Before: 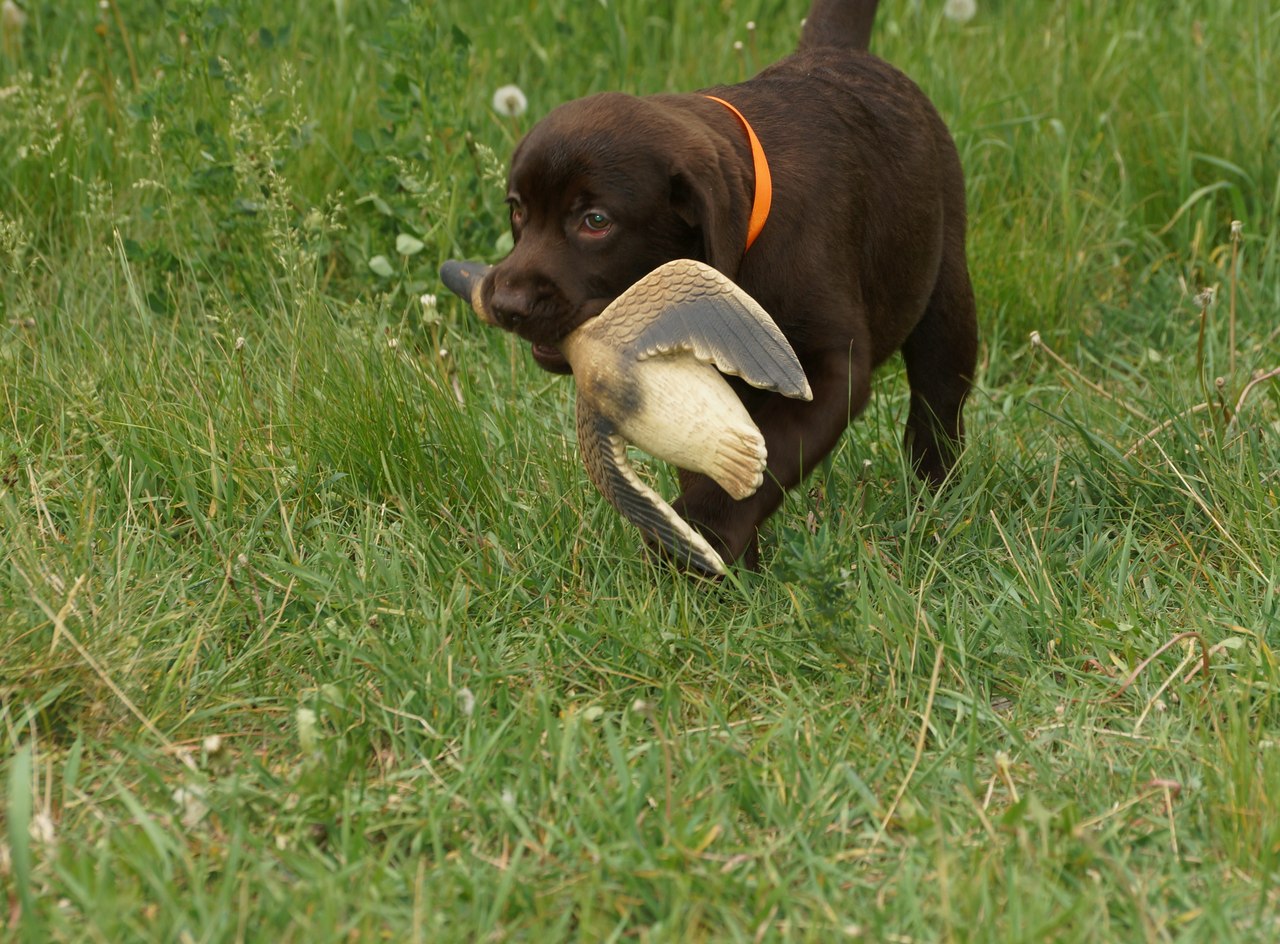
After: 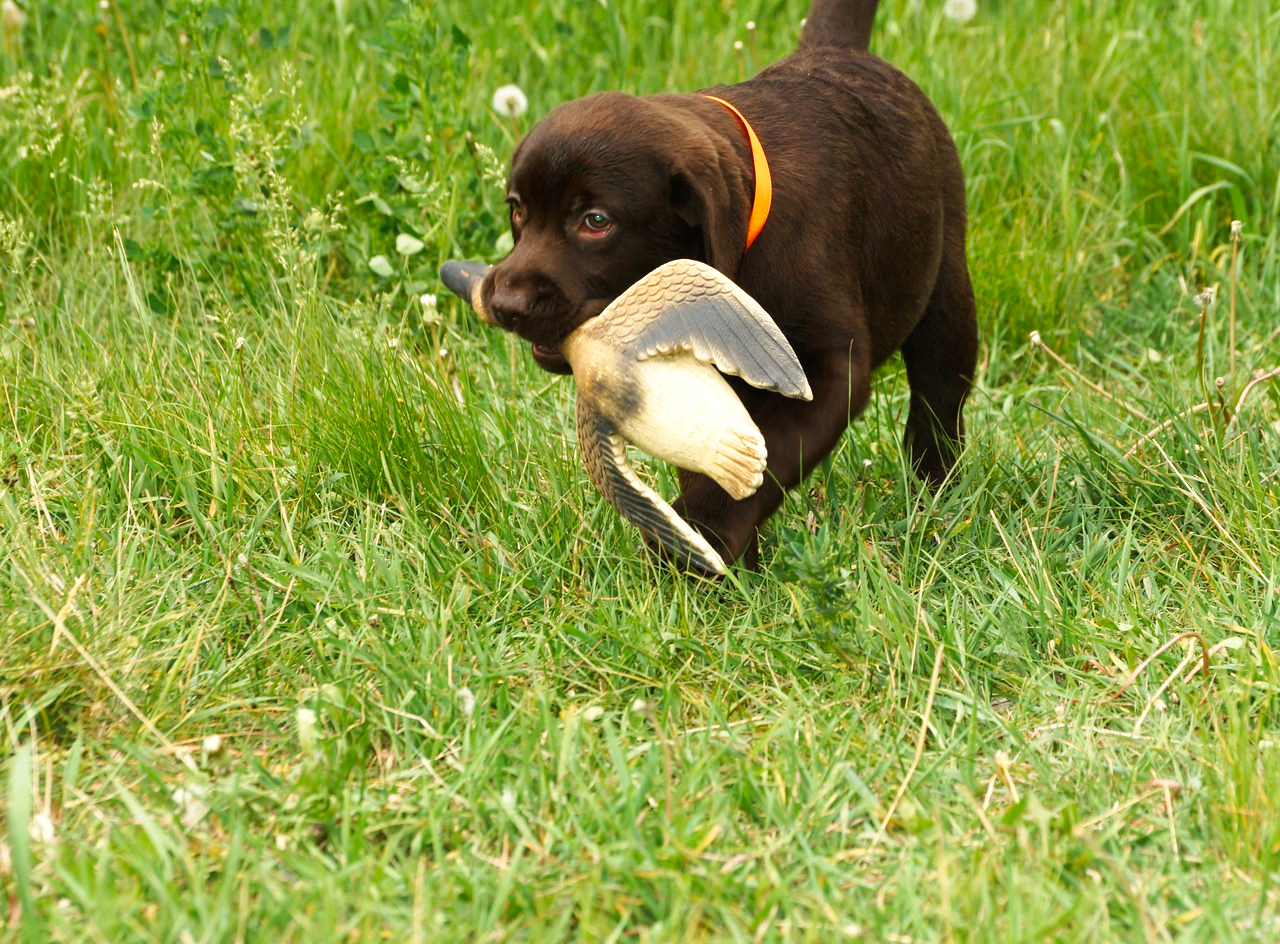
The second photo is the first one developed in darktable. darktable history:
exposure: exposure 0.694 EV, compensate exposure bias true, compensate highlight preservation false
tone curve: curves: ch0 [(0, 0.011) (0.053, 0.026) (0.174, 0.115) (0.416, 0.417) (0.697, 0.758) (0.852, 0.902) (0.991, 0.981)]; ch1 [(0, 0) (0.264, 0.22) (0.407, 0.373) (0.463, 0.457) (0.492, 0.5) (0.512, 0.511) (0.54, 0.543) (0.585, 0.617) (0.659, 0.686) (0.78, 0.8) (1, 1)]; ch2 [(0, 0) (0.438, 0.449) (0.473, 0.469) (0.503, 0.5) (0.523, 0.534) (0.562, 0.591) (0.612, 0.627) (0.701, 0.707) (1, 1)], preserve colors none
